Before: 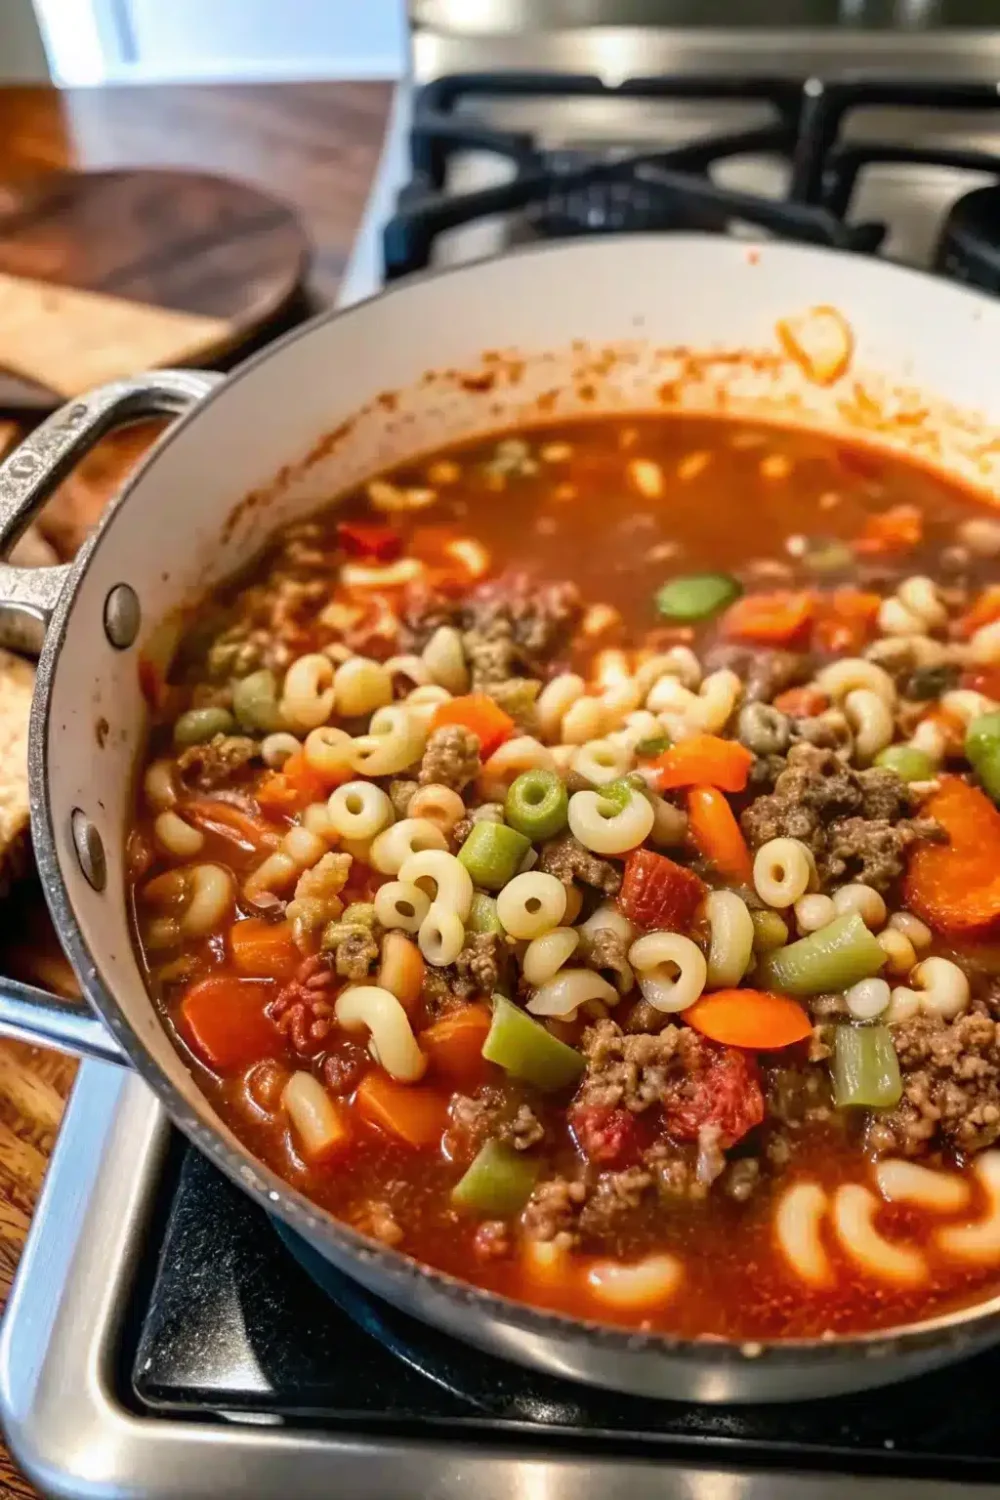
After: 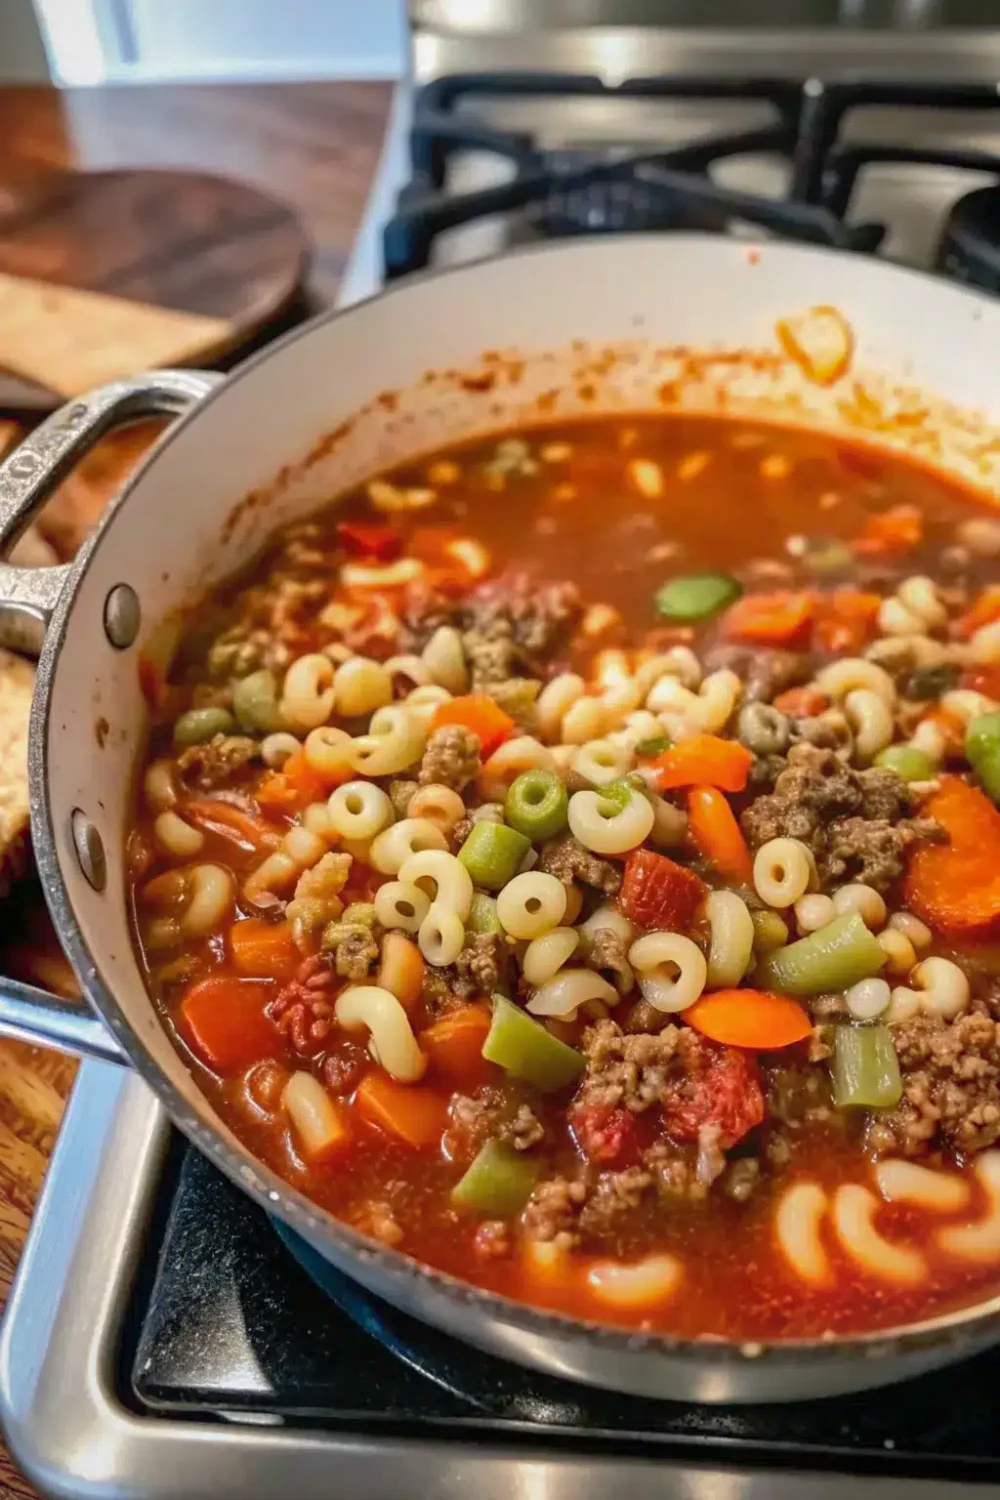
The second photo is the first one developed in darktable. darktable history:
vignetting: fall-off radius 81.94%
shadows and highlights: on, module defaults
